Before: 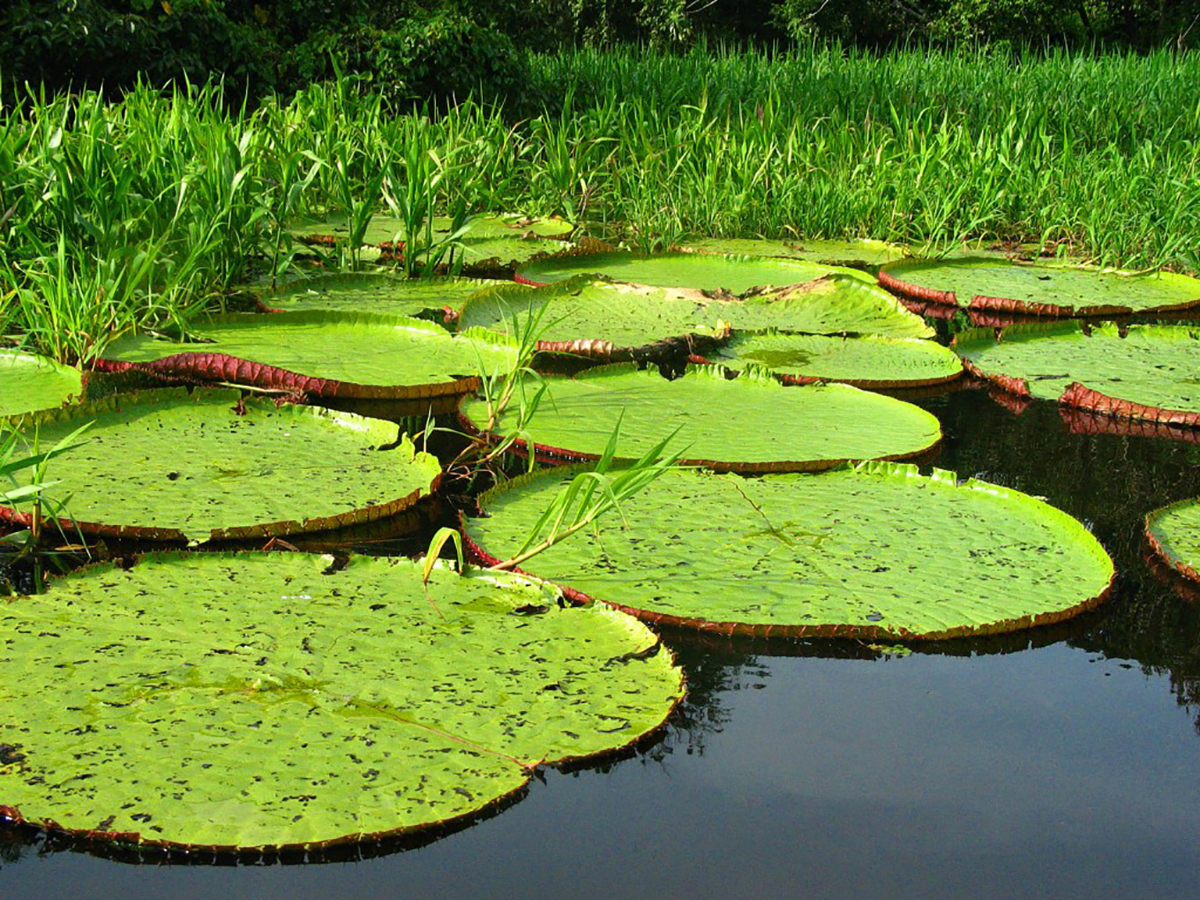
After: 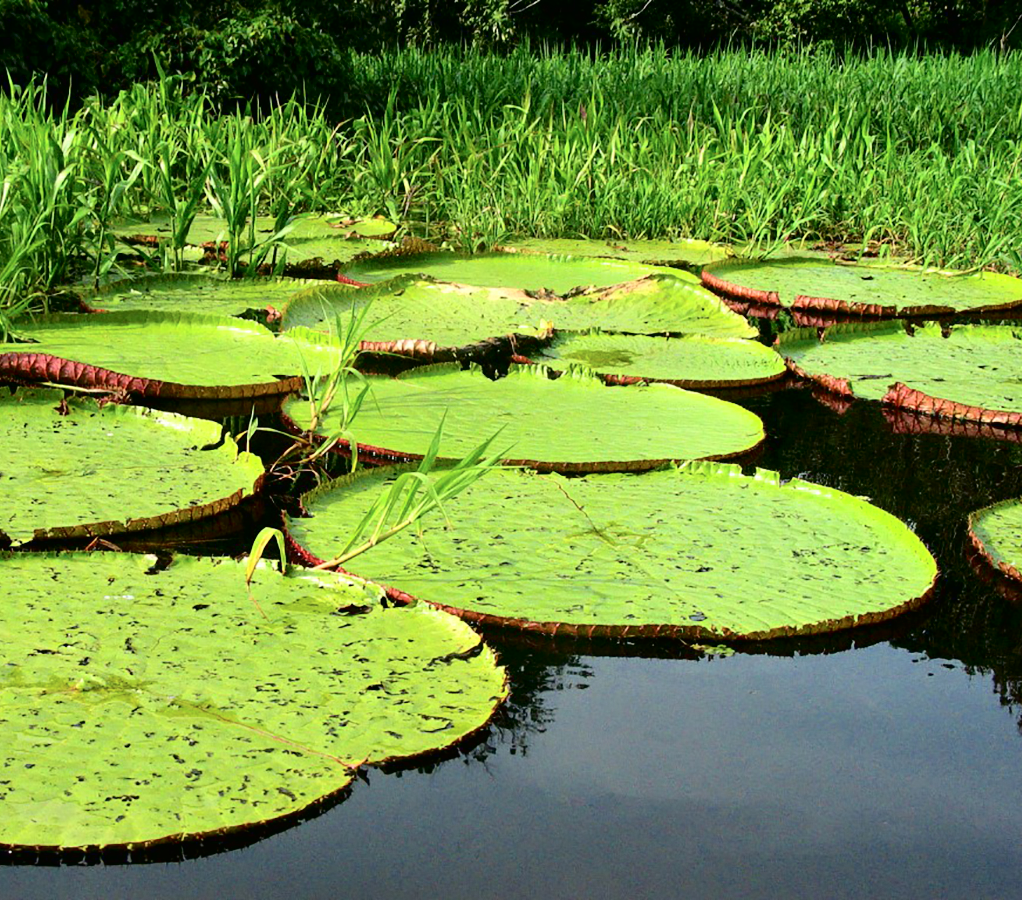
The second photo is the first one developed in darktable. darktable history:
tone curve: curves: ch0 [(0, 0) (0.003, 0.006) (0.011, 0.007) (0.025, 0.009) (0.044, 0.012) (0.069, 0.021) (0.1, 0.036) (0.136, 0.056) (0.177, 0.105) (0.224, 0.165) (0.277, 0.251) (0.335, 0.344) (0.399, 0.439) (0.468, 0.532) (0.543, 0.628) (0.623, 0.718) (0.709, 0.797) (0.801, 0.874) (0.898, 0.943) (1, 1)], color space Lab, independent channels, preserve colors none
crop and rotate: left 14.797%
